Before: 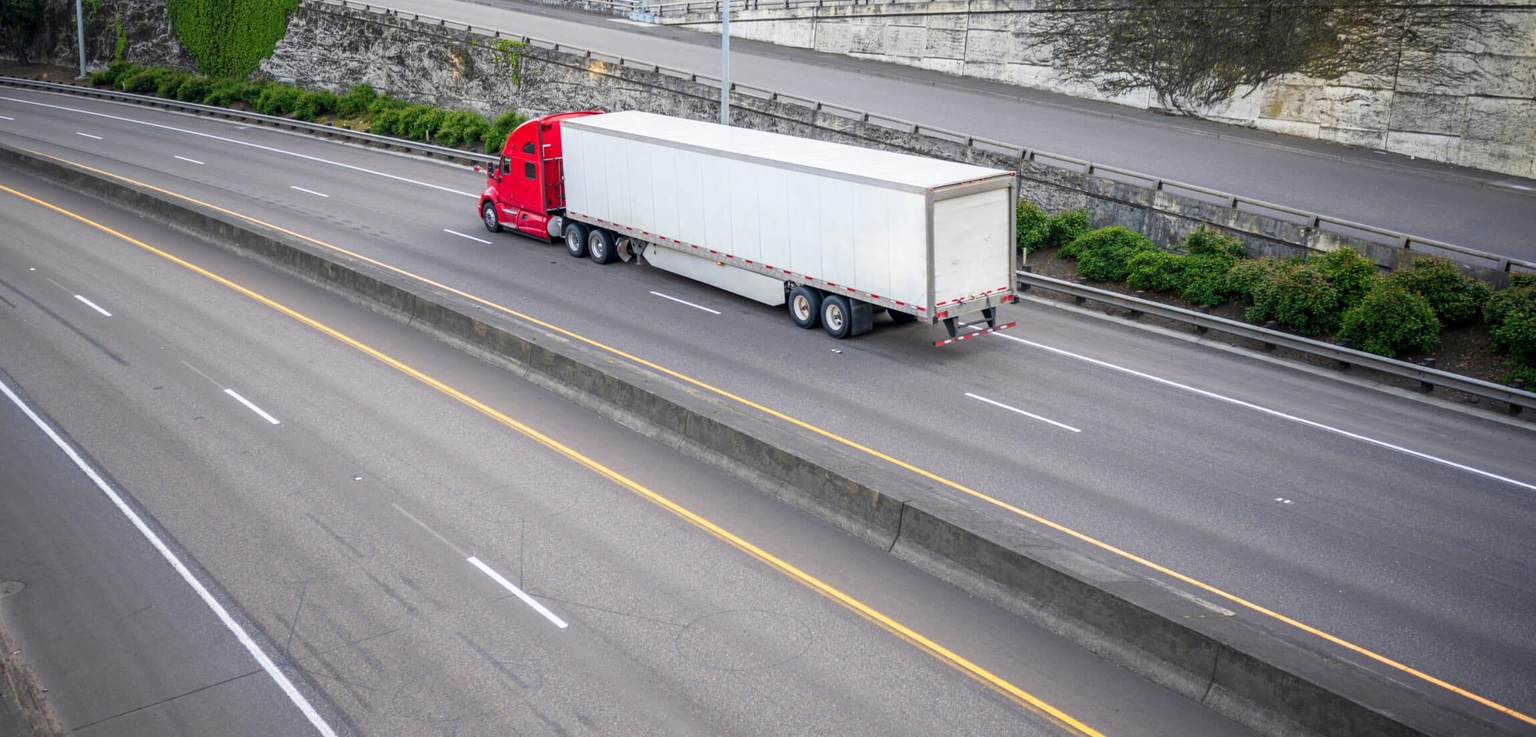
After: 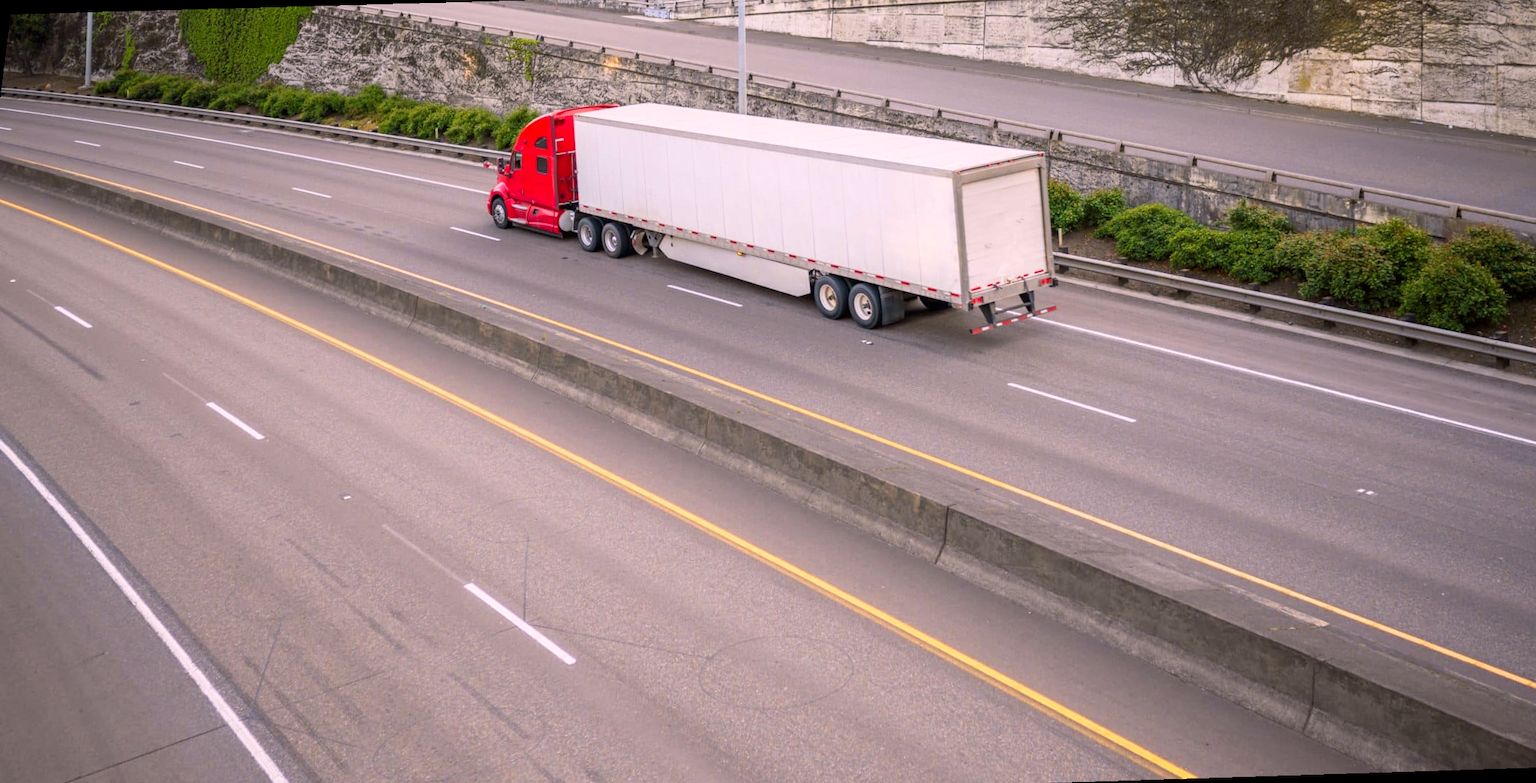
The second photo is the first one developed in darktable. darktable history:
color balance rgb: shadows lift › luminance -5%, shadows lift › chroma 1.1%, shadows lift › hue 219°, power › luminance 10%, power › chroma 2.83%, power › hue 60°, highlights gain › chroma 4.52%, highlights gain › hue 33.33°, saturation formula JzAzBz (2021)
color calibration: x 0.37, y 0.377, temperature 4289.93 K
rotate and perspective: rotation -1.68°, lens shift (vertical) -0.146, crop left 0.049, crop right 0.912, crop top 0.032, crop bottom 0.96
